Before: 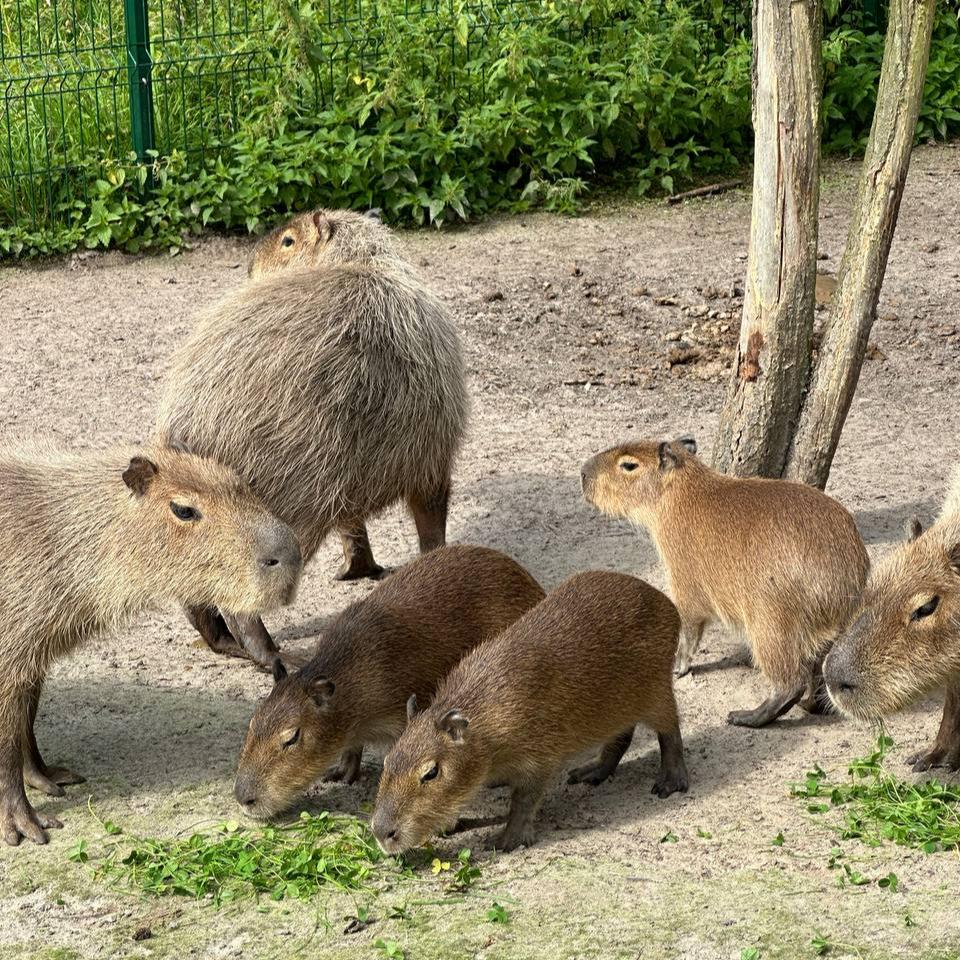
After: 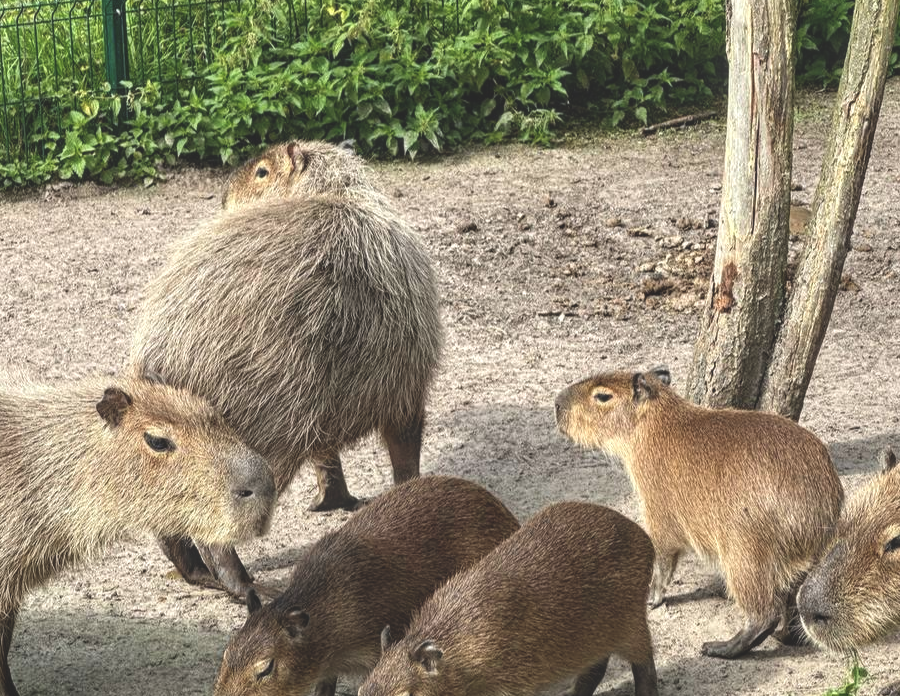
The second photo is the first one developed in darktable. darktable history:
exposure: black level correction -0.03, compensate highlight preservation false
crop: left 2.737%, top 7.287%, right 3.421%, bottom 20.179%
local contrast: detail 130%
